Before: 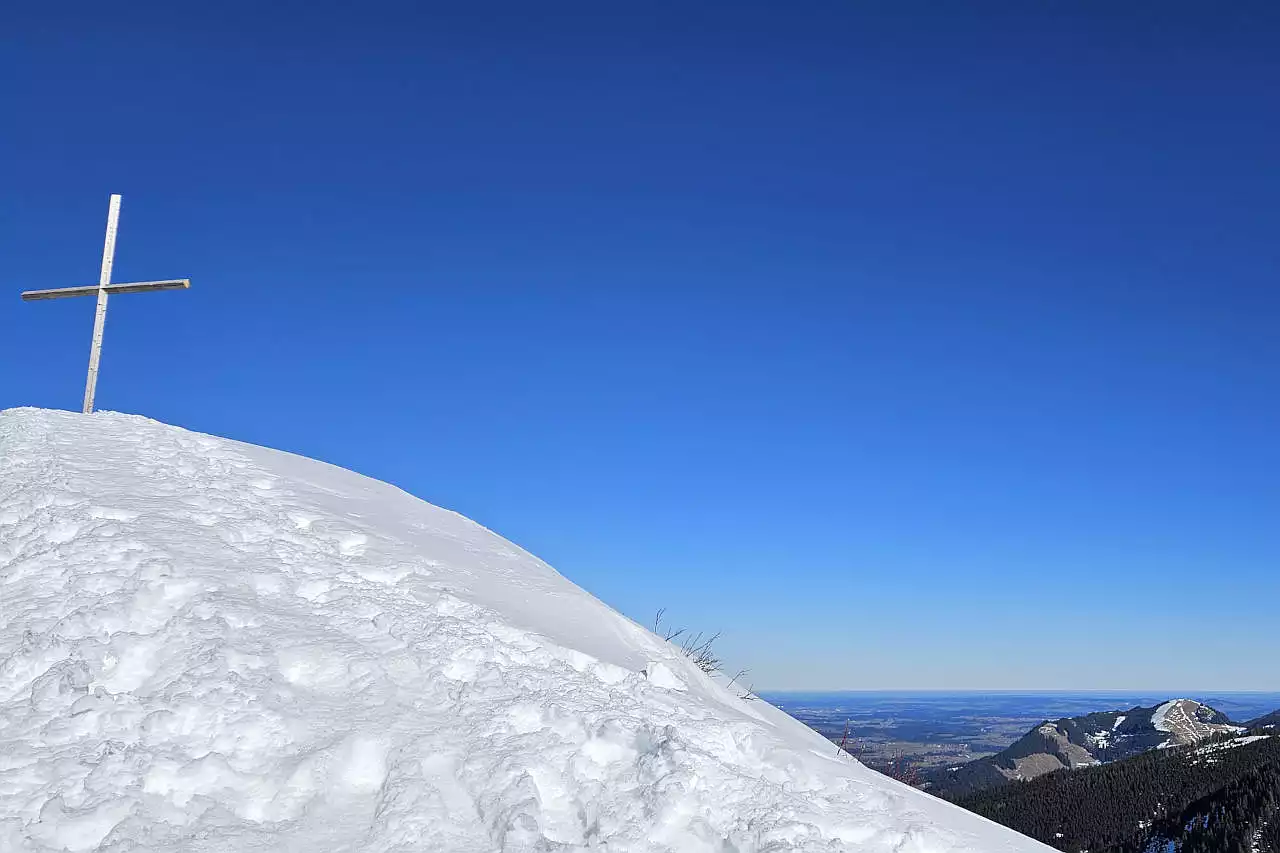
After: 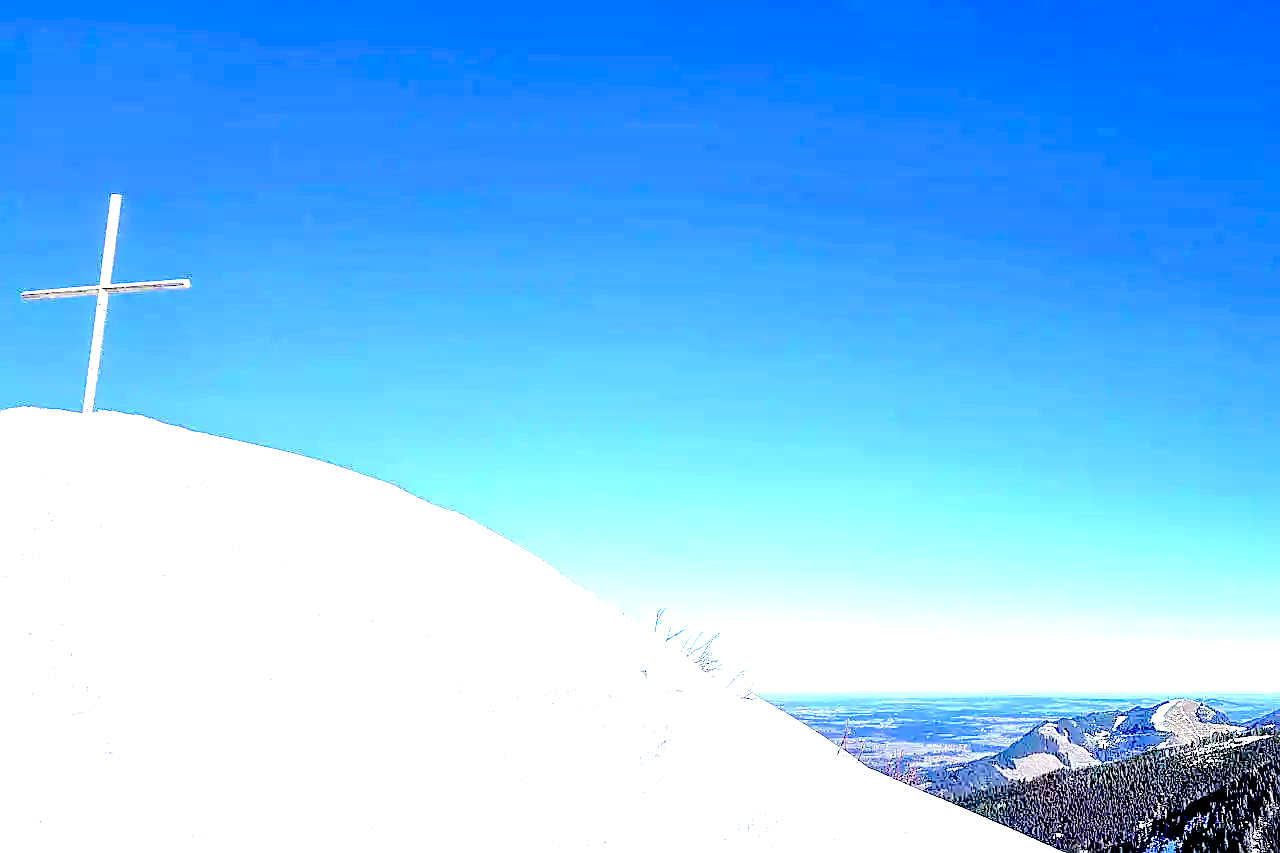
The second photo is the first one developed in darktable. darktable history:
sharpen: radius 1.898, amount 0.39, threshold 1.506
exposure: black level correction 0.015, exposure 1.776 EV, compensate highlight preservation false
local contrast: detail 142%
tone equalizer: -7 EV 0.153 EV, -6 EV 0.581 EV, -5 EV 1.11 EV, -4 EV 1.33 EV, -3 EV 1.17 EV, -2 EV 0.6 EV, -1 EV 0.154 EV, edges refinement/feathering 500, mask exposure compensation -1.57 EV, preserve details no
